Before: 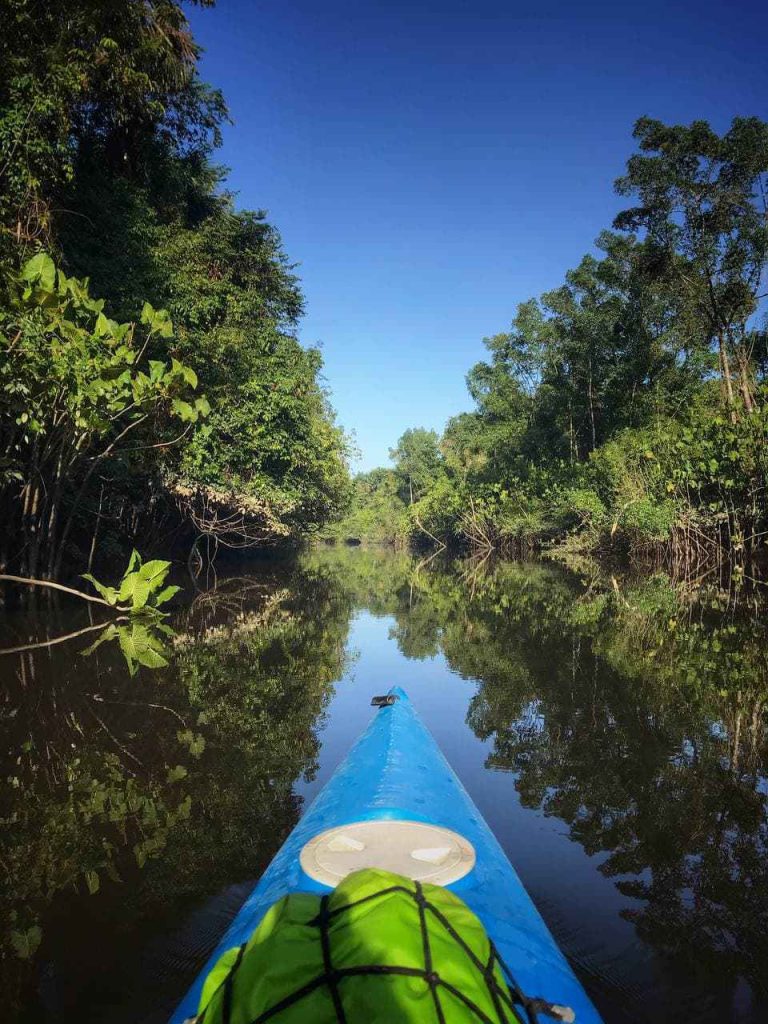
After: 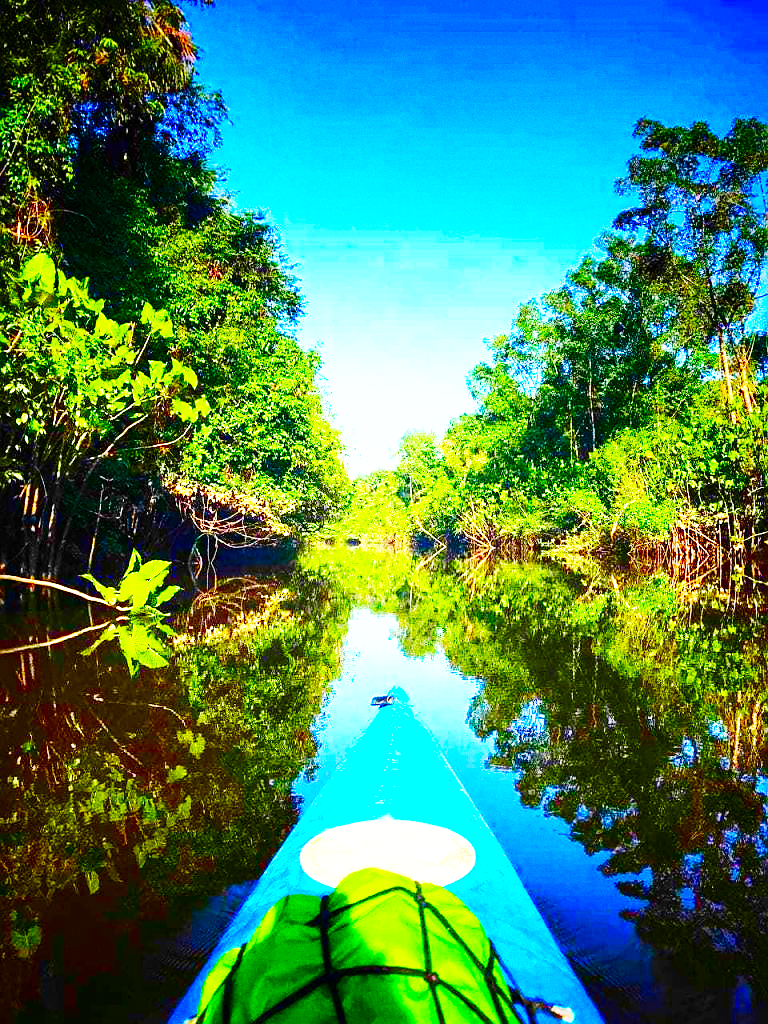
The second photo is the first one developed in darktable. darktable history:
sharpen: radius 1.559, amount 0.373, threshold 1.271
color balance rgb: linear chroma grading › global chroma 15%, perceptual saturation grading › global saturation 30%
exposure: black level correction 0, exposure 0.9 EV, compensate highlight preservation false
grain: on, module defaults
color correction: saturation 1.8
base curve: curves: ch0 [(0, 0.003) (0.001, 0.002) (0.006, 0.004) (0.02, 0.022) (0.048, 0.086) (0.094, 0.234) (0.162, 0.431) (0.258, 0.629) (0.385, 0.8) (0.548, 0.918) (0.751, 0.988) (1, 1)], preserve colors none
contrast brightness saturation: contrast 0.12, brightness -0.12, saturation 0.2
